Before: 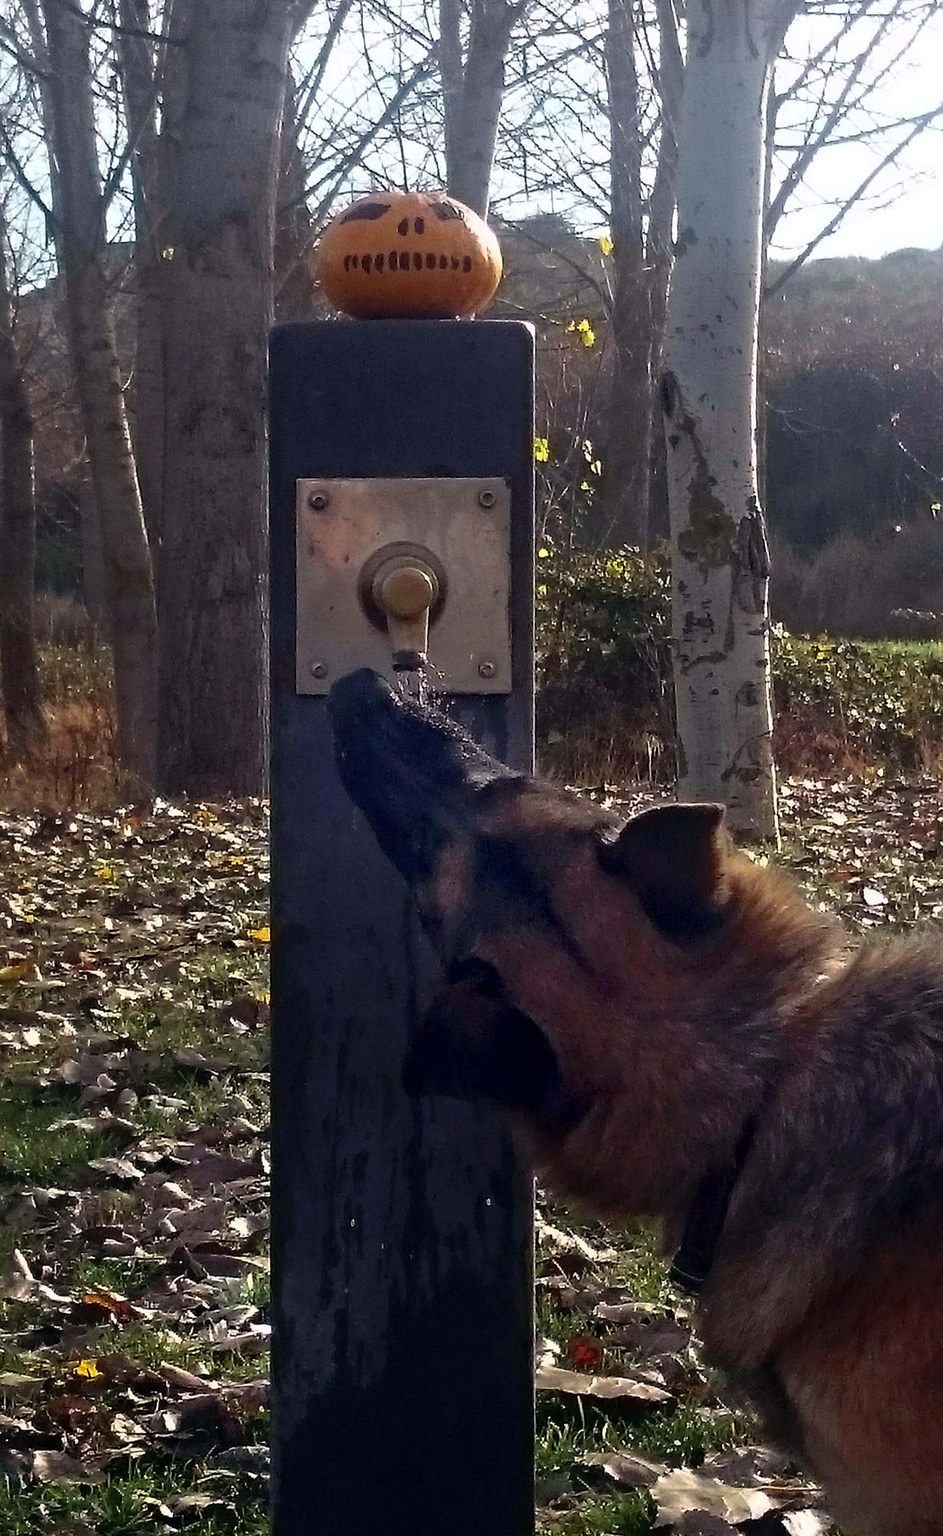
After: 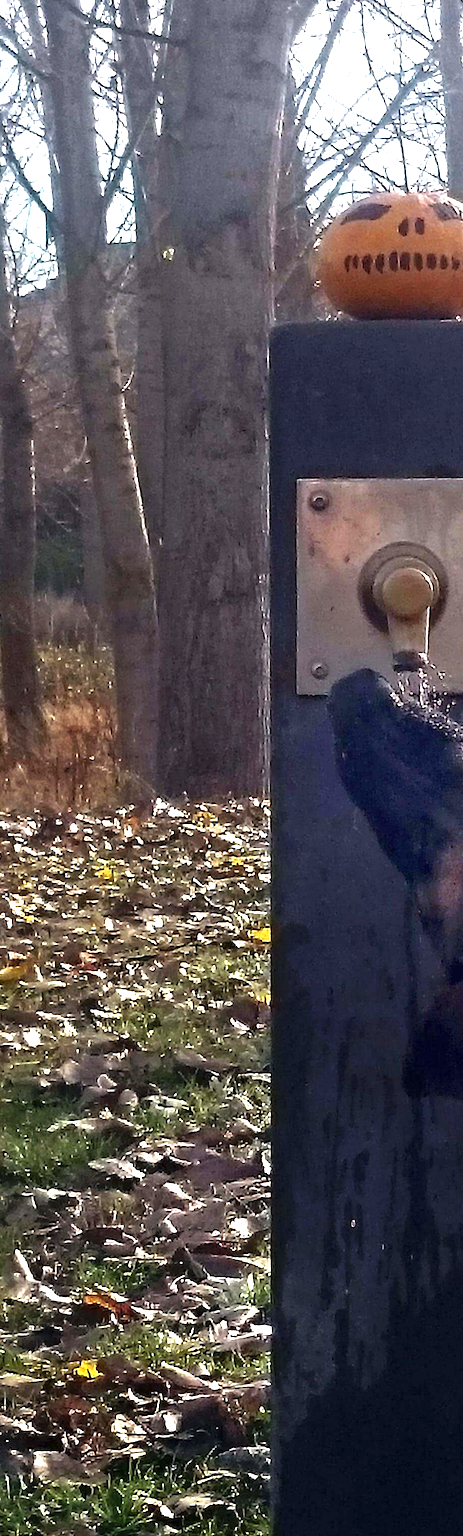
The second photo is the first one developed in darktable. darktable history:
white balance: emerald 1
crop and rotate: left 0%, top 0%, right 50.845%
exposure: black level correction 0, exposure 0.95 EV, compensate exposure bias true, compensate highlight preservation false
